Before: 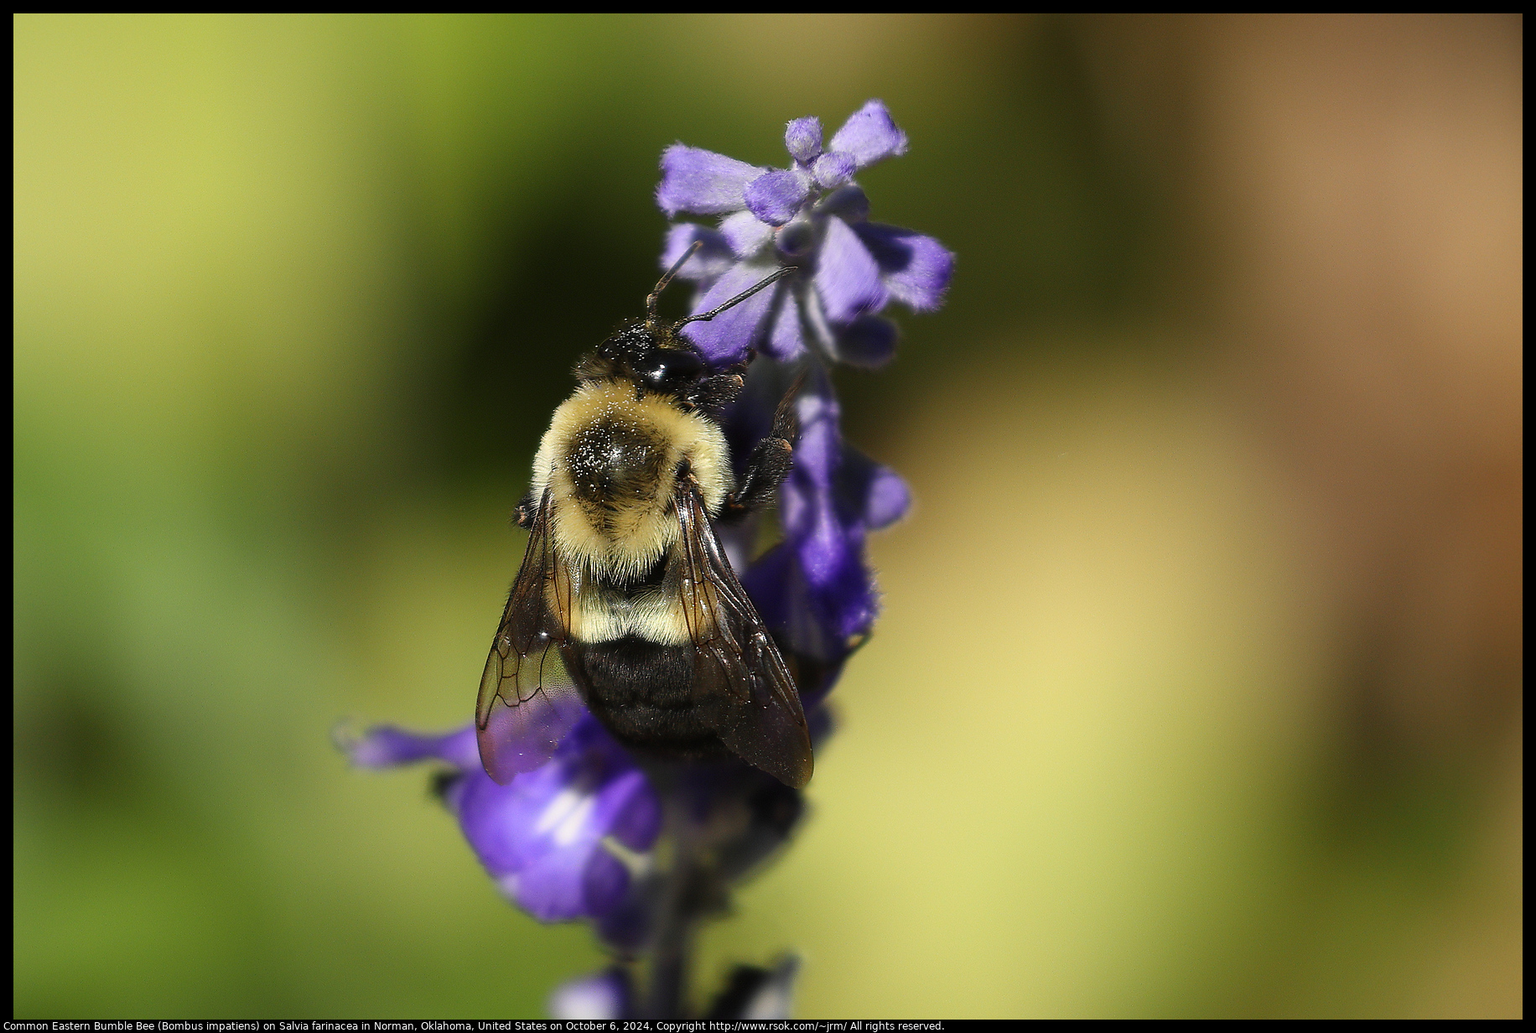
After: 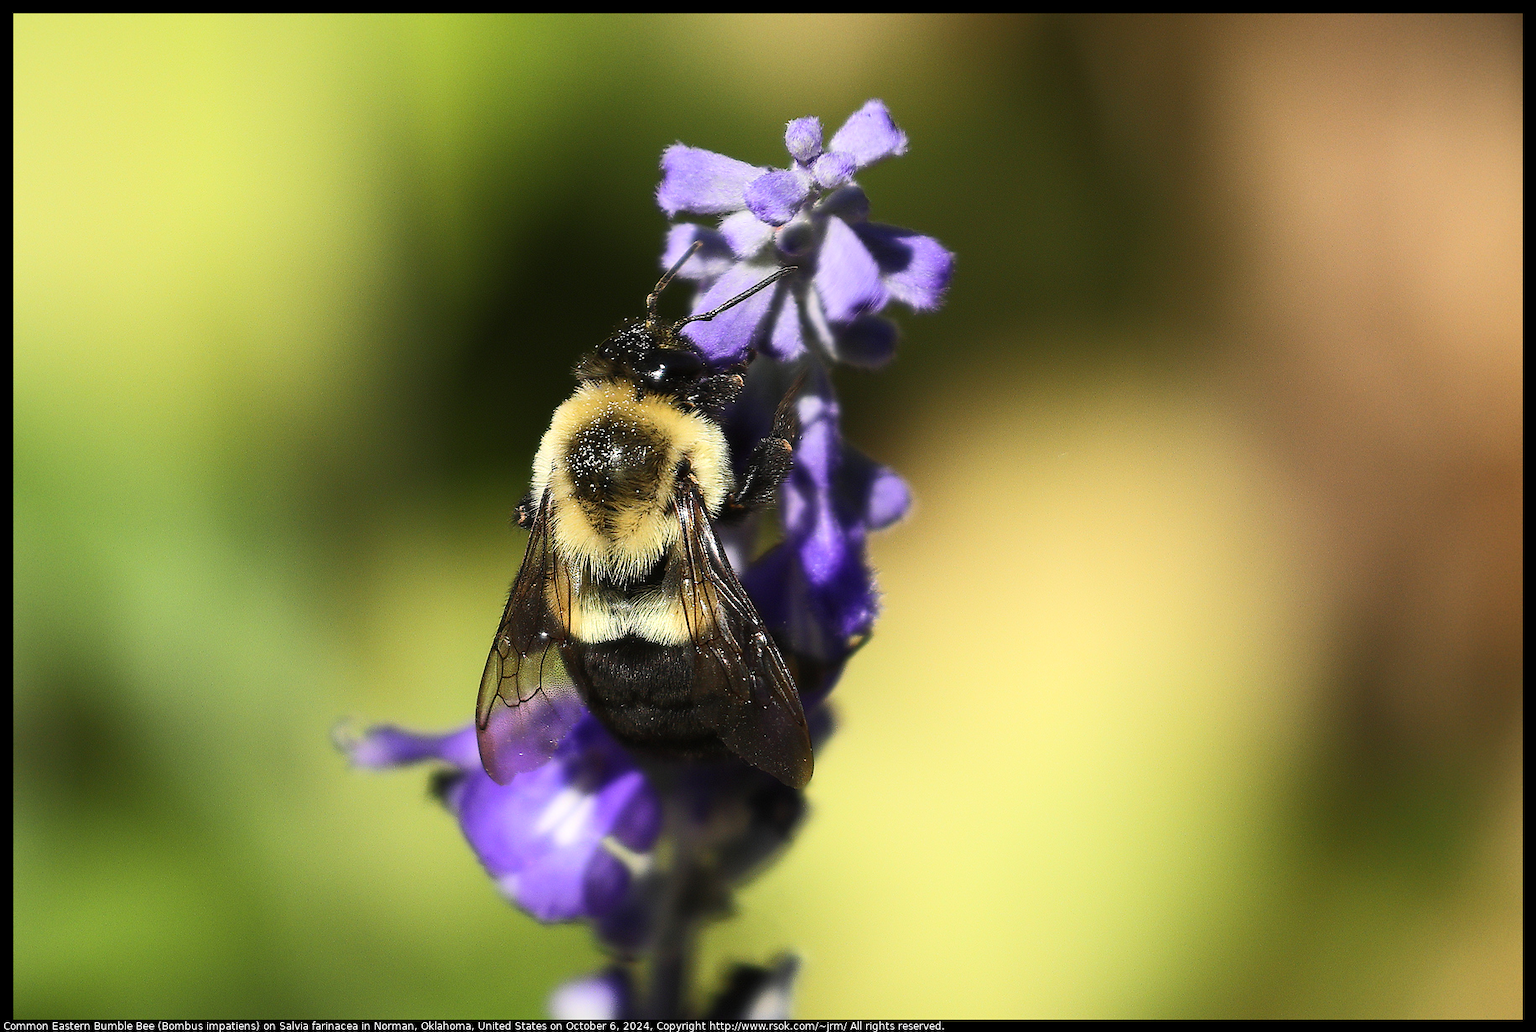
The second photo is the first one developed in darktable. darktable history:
tone equalizer: -8 EV 0.017 EV, -7 EV -0.016 EV, -6 EV 0.018 EV, -5 EV 0.032 EV, -4 EV 0.264 EV, -3 EV 0.653 EV, -2 EV 0.583 EV, -1 EV 0.174 EV, +0 EV 0.025 EV, edges refinement/feathering 500, mask exposure compensation -1.57 EV, preserve details no
